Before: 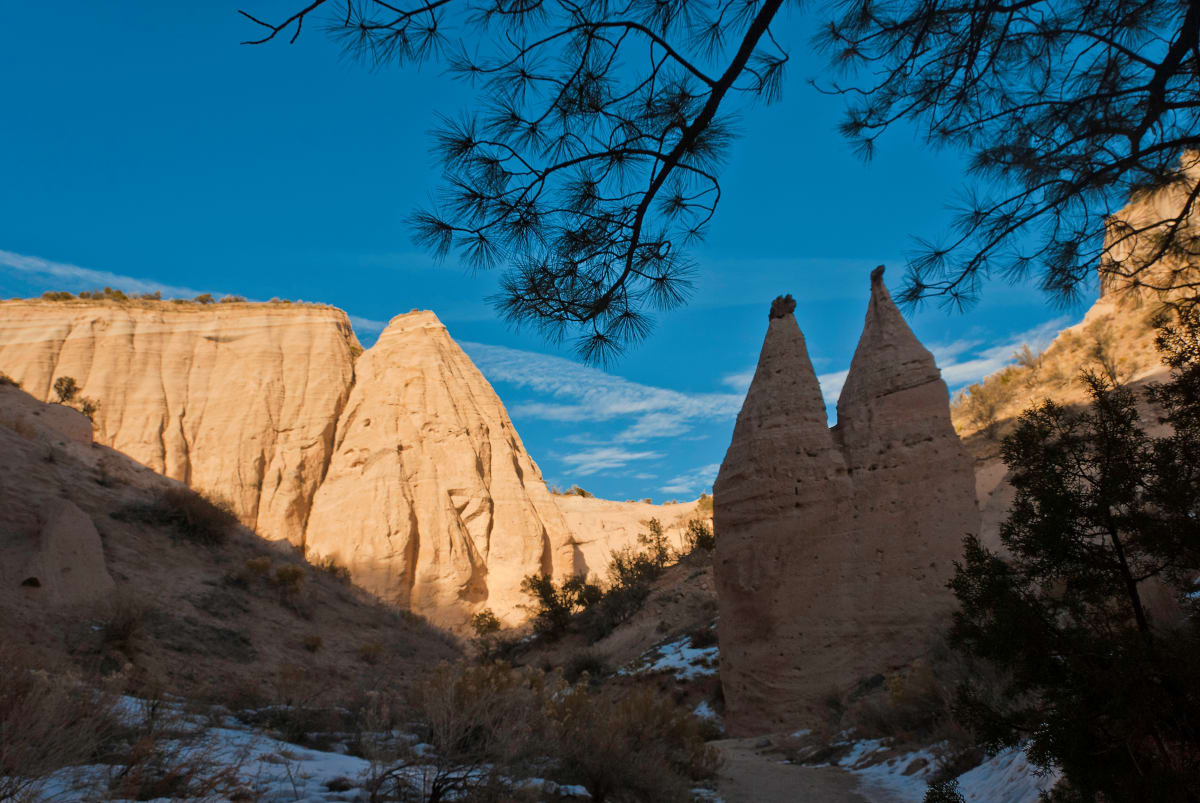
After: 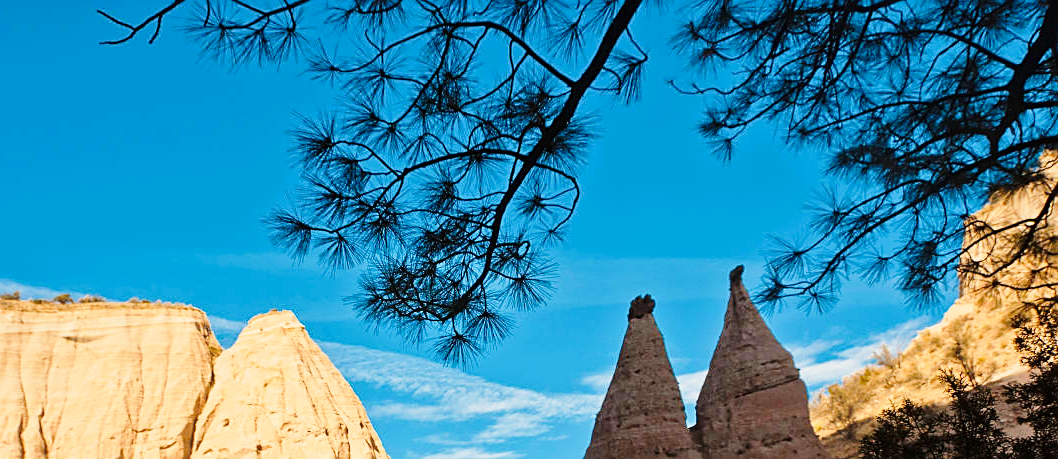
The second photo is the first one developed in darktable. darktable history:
crop and rotate: left 11.812%, bottom 42.776%
base curve: curves: ch0 [(0, 0) (0.028, 0.03) (0.121, 0.232) (0.46, 0.748) (0.859, 0.968) (1, 1)], preserve colors none
sharpen: on, module defaults
